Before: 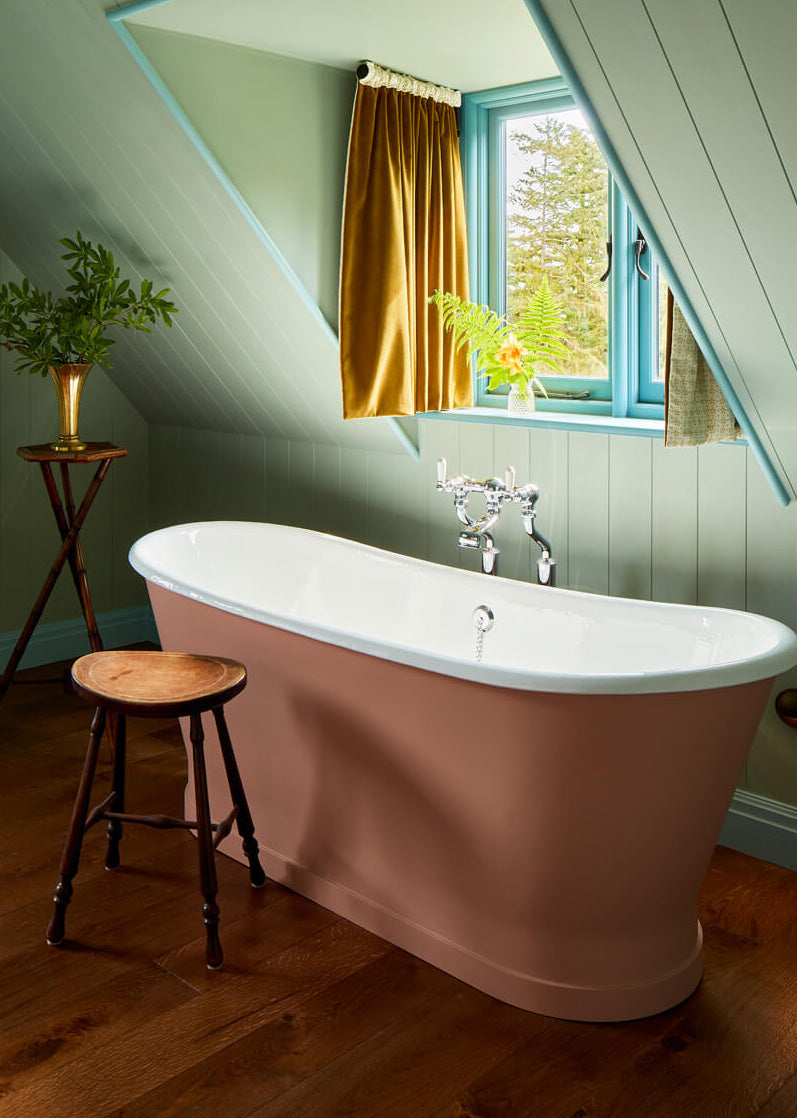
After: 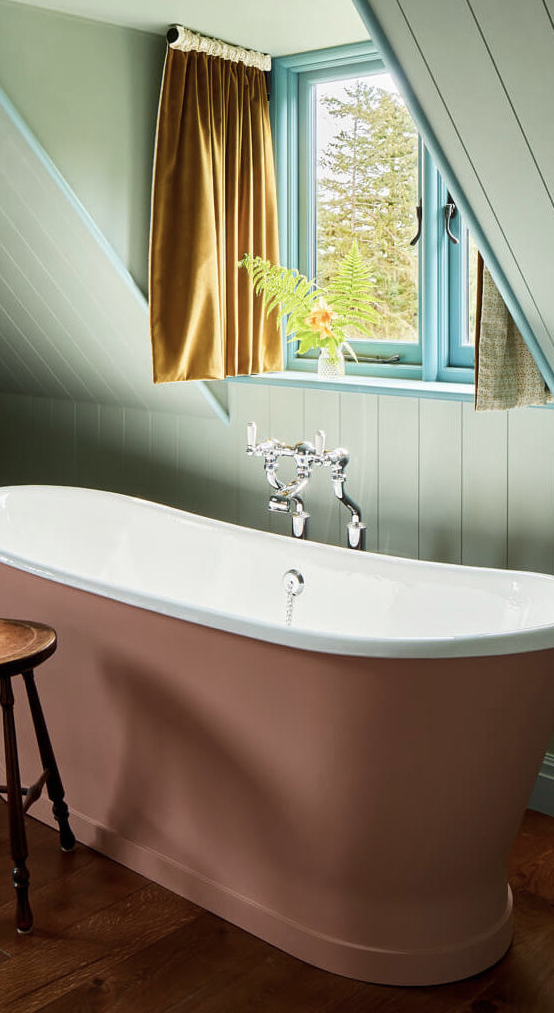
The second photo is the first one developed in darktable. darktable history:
crop and rotate: left 23.921%, top 3.25%, right 6.536%, bottom 6.124%
contrast brightness saturation: contrast 0.065, brightness -0.007, saturation -0.221
